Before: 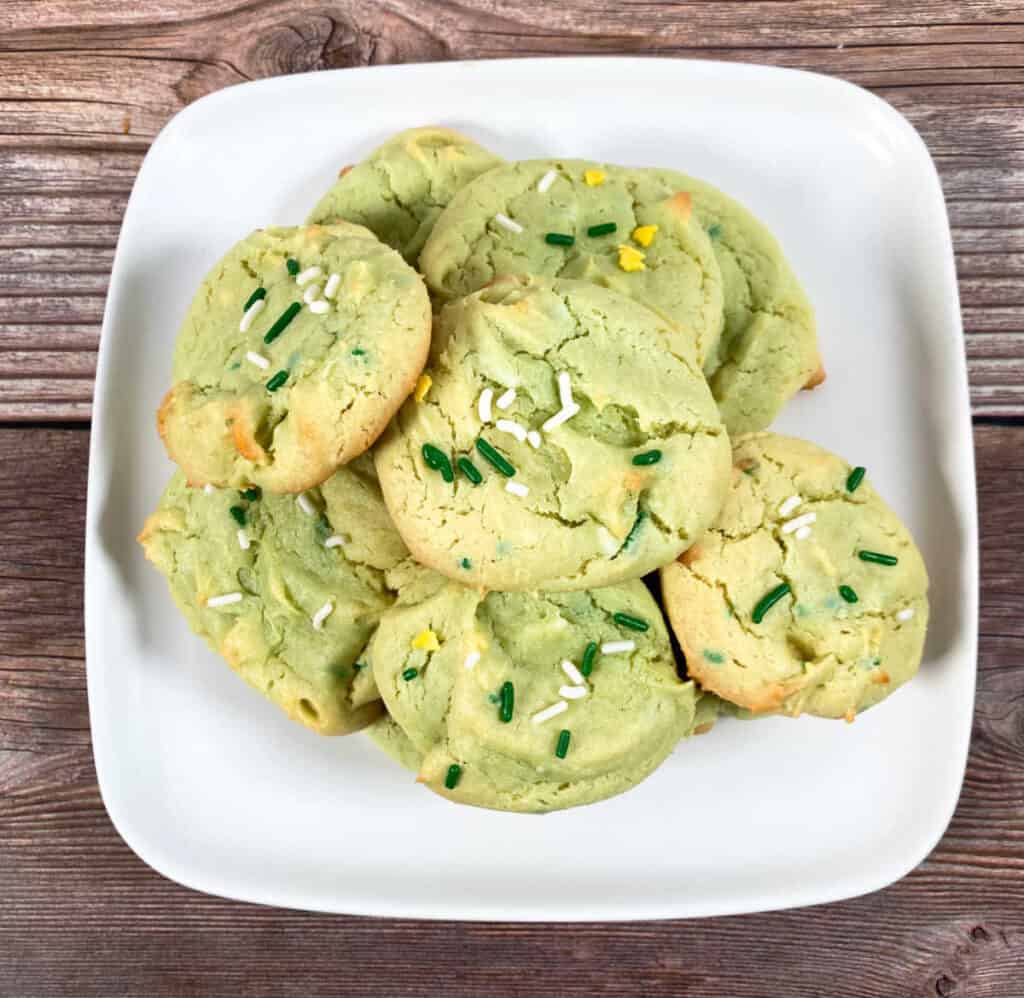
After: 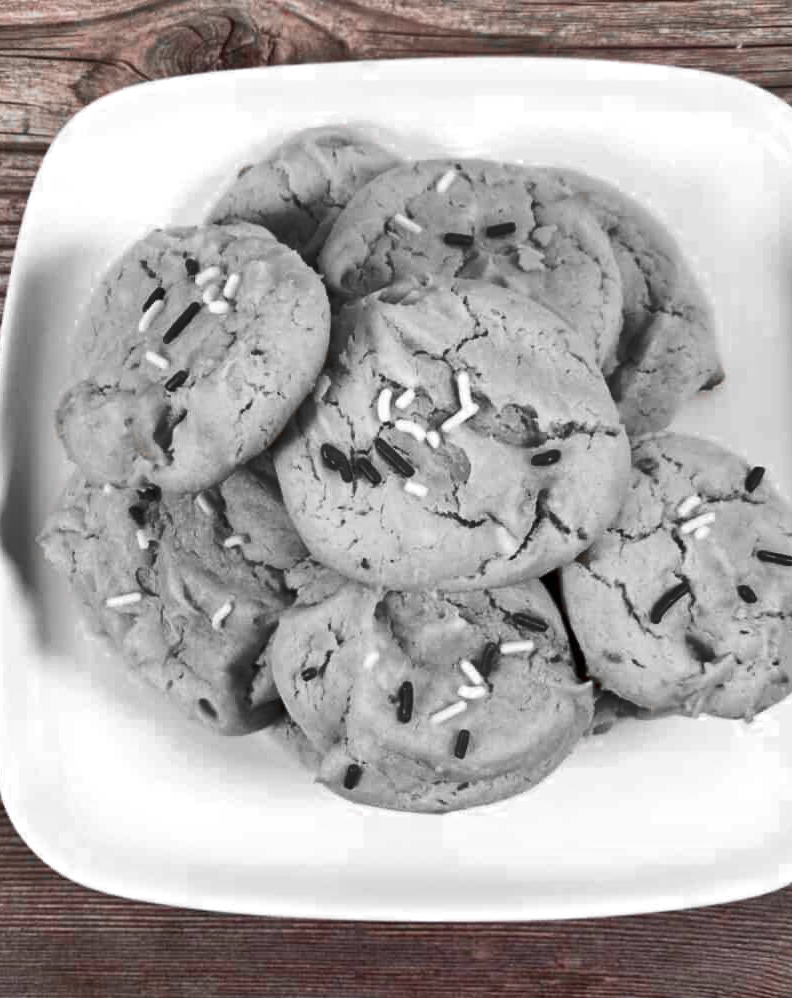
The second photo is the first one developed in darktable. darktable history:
shadows and highlights: soften with gaussian
crop: left 9.901%, right 12.706%
color zones: curves: ch0 [(0, 0.352) (0.143, 0.407) (0.286, 0.386) (0.429, 0.431) (0.571, 0.829) (0.714, 0.853) (0.857, 0.833) (1, 0.352)]; ch1 [(0, 0.604) (0.072, 0.726) (0.096, 0.608) (0.205, 0.007) (0.571, -0.006) (0.839, -0.013) (0.857, -0.012) (1, 0.604)]
contrast brightness saturation: contrast 0.103, saturation -0.305
